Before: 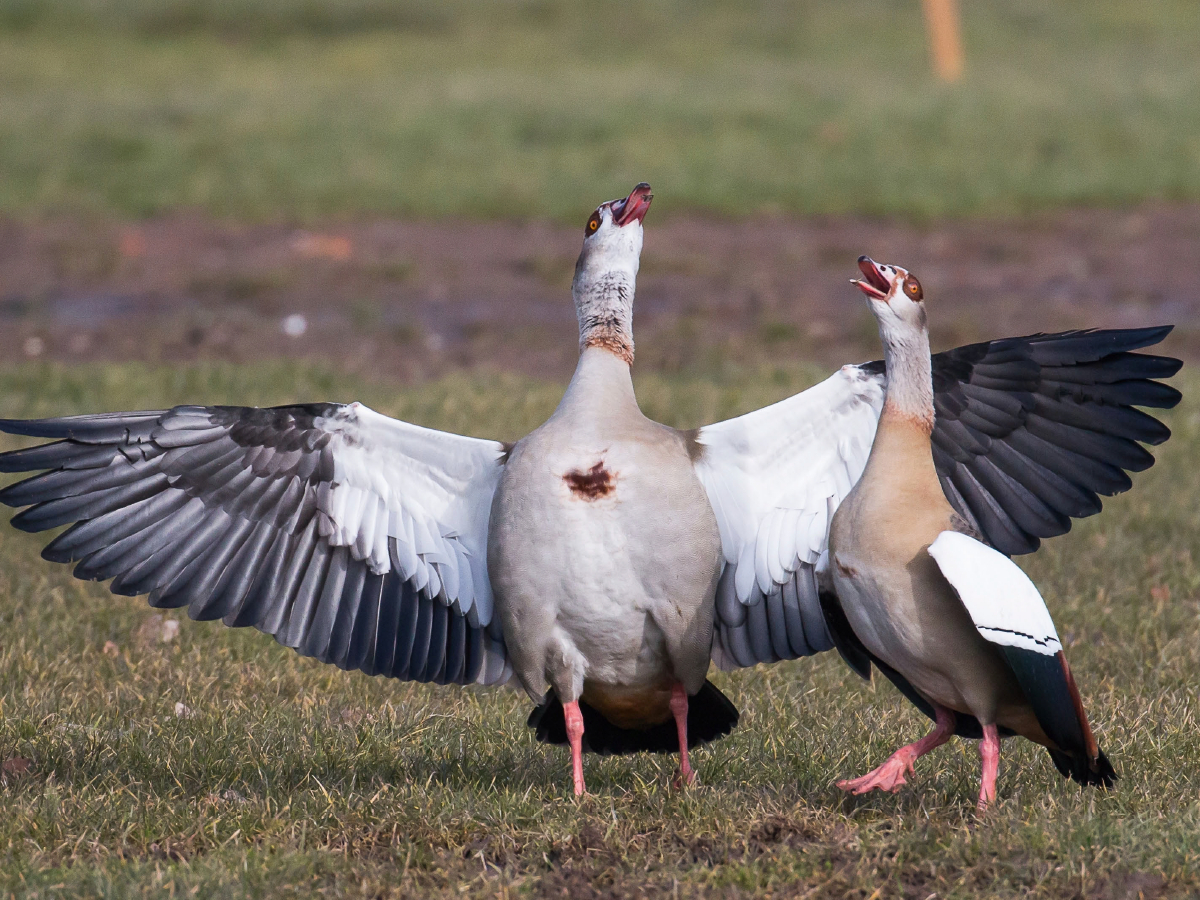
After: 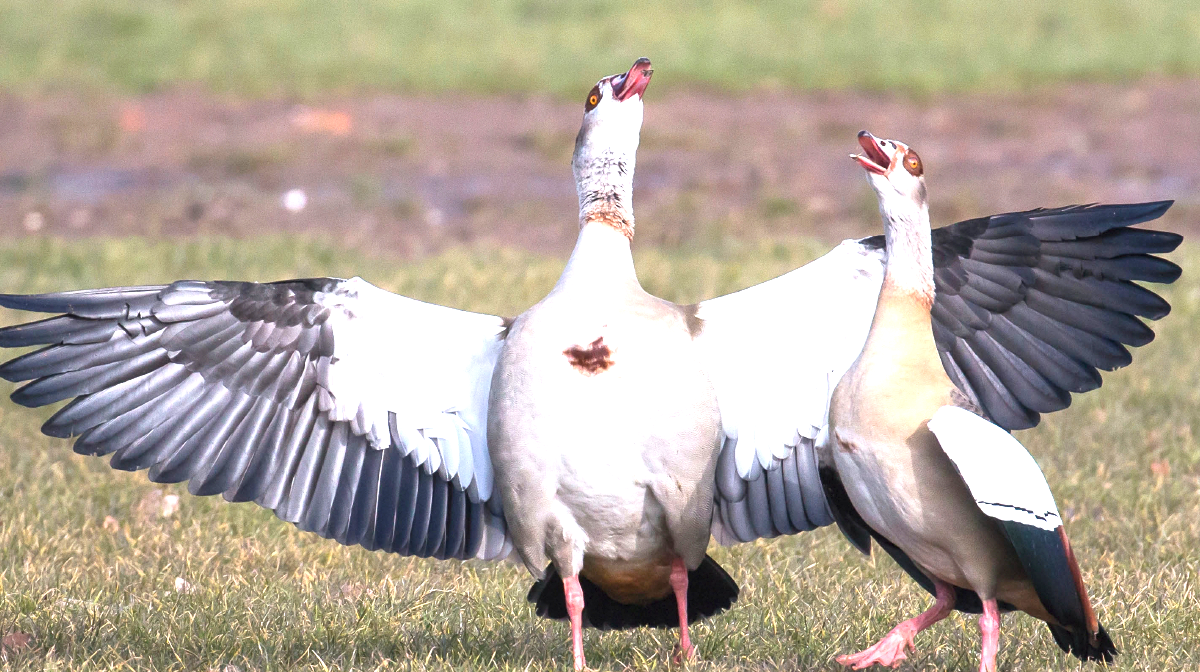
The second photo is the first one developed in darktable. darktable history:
contrast brightness saturation: contrast 0.048, brightness 0.061, saturation 0.007
exposure: black level correction 0, exposure 1.287 EV, compensate highlight preservation false
crop: top 13.914%, bottom 11.39%
